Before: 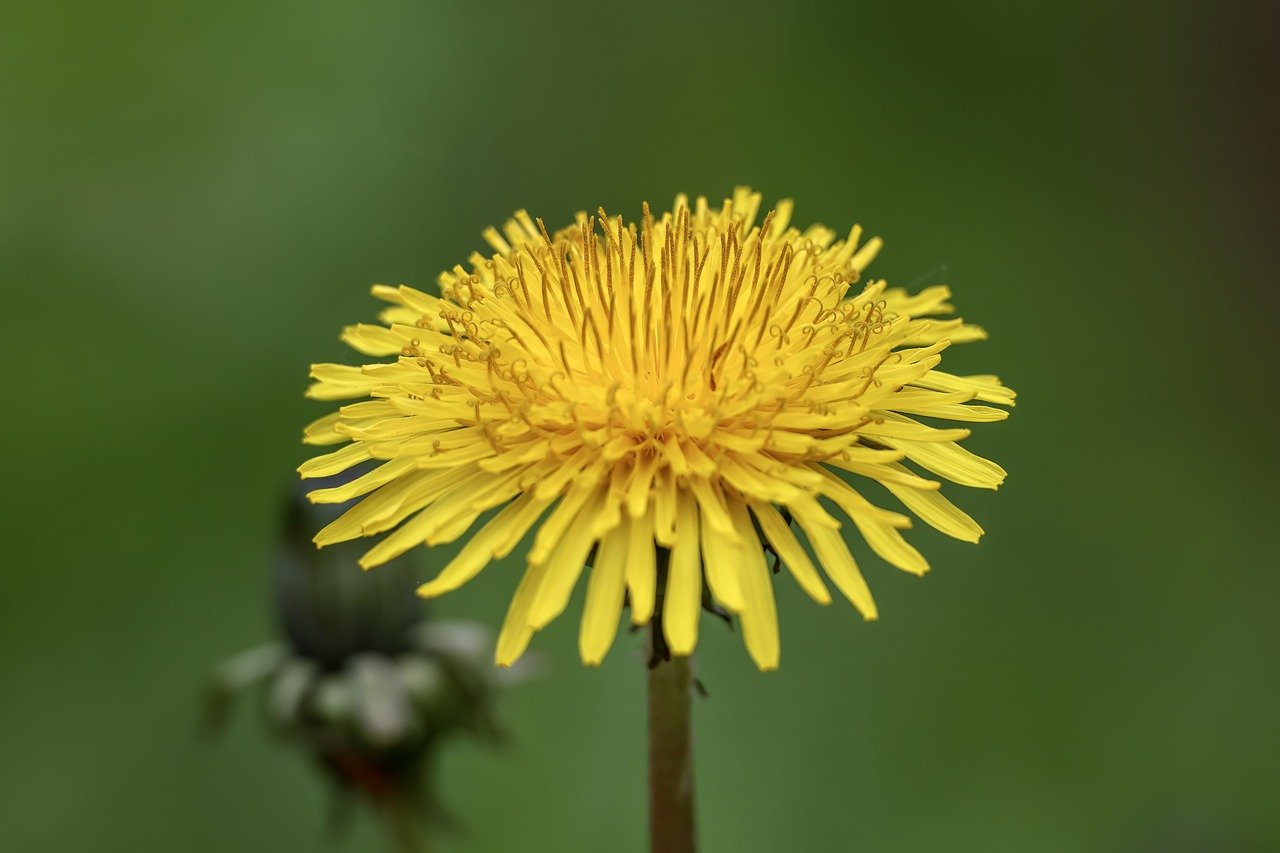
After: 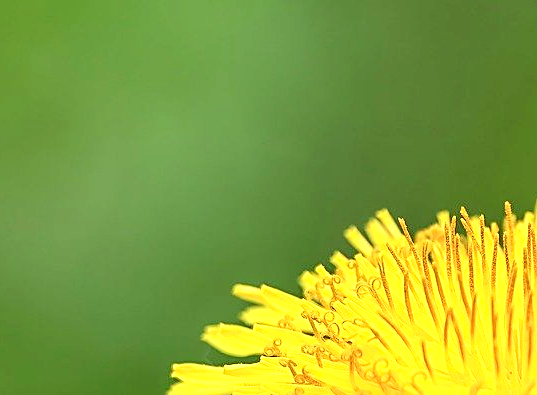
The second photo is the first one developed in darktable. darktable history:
crop and rotate: left 10.817%, top 0.062%, right 47.194%, bottom 53.626%
exposure: exposure 1.061 EV, compensate highlight preservation false
tone curve: curves: ch0 [(0, 0.011) (0.139, 0.106) (0.295, 0.271) (0.499, 0.523) (0.739, 0.782) (0.857, 0.879) (1, 0.967)]; ch1 [(0, 0) (0.291, 0.229) (0.394, 0.365) (0.469, 0.456) (0.495, 0.497) (0.524, 0.53) (0.588, 0.62) (0.725, 0.779) (1, 1)]; ch2 [(0, 0) (0.125, 0.089) (0.35, 0.317) (0.437, 0.42) (0.502, 0.499) (0.537, 0.551) (0.613, 0.636) (1, 1)], color space Lab, independent channels, preserve colors none
white balance: emerald 1
sharpen: on, module defaults
